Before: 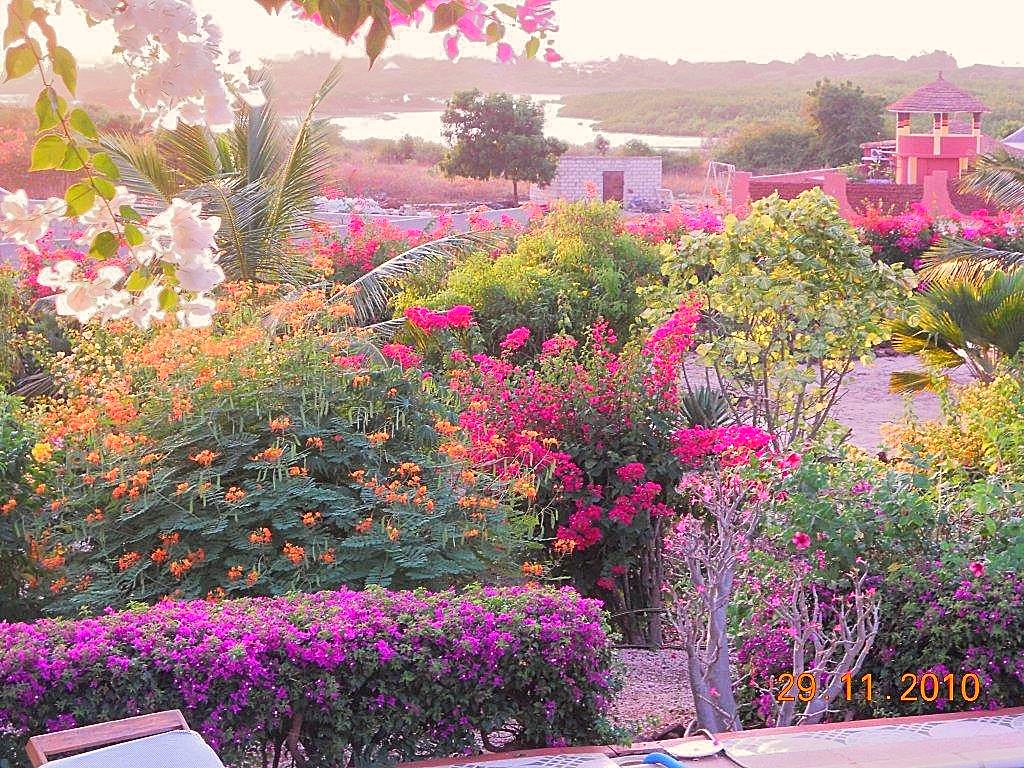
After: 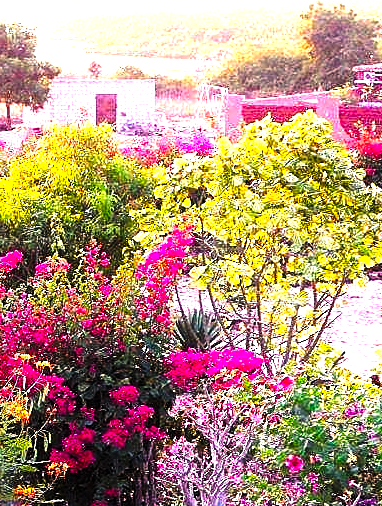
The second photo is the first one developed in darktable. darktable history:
tone curve: curves: ch0 [(0, 0) (0.003, 0.047) (0.011, 0.047) (0.025, 0.049) (0.044, 0.051) (0.069, 0.055) (0.1, 0.066) (0.136, 0.089) (0.177, 0.12) (0.224, 0.155) (0.277, 0.205) (0.335, 0.281) (0.399, 0.37) (0.468, 0.47) (0.543, 0.574) (0.623, 0.687) (0.709, 0.801) (0.801, 0.89) (0.898, 0.963) (1, 1)], preserve colors none
levels: levels [0.044, 0.475, 0.791]
crop and rotate: left 49.517%, top 10.105%, right 13.159%, bottom 24.006%
color balance rgb: highlights gain › chroma 3.069%, highlights gain › hue 78.76°, perceptual saturation grading › global saturation 27.534%, perceptual saturation grading › highlights -24.757%, perceptual saturation grading › shadows 25.648%, global vibrance 25.057%
